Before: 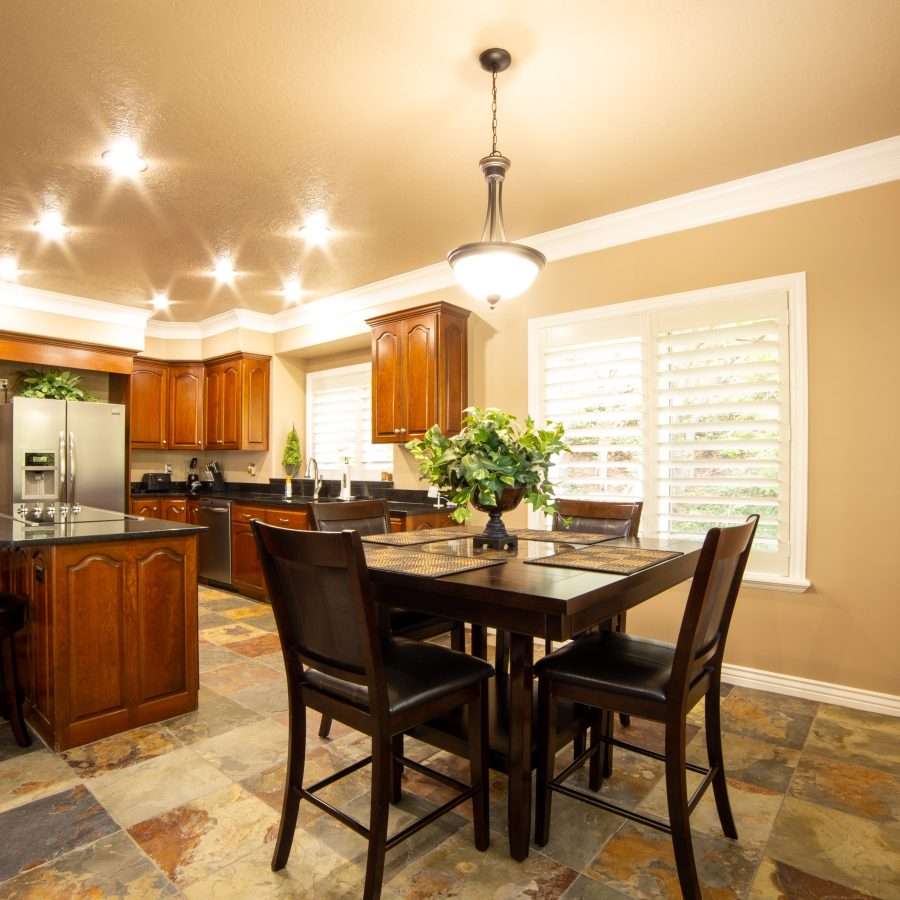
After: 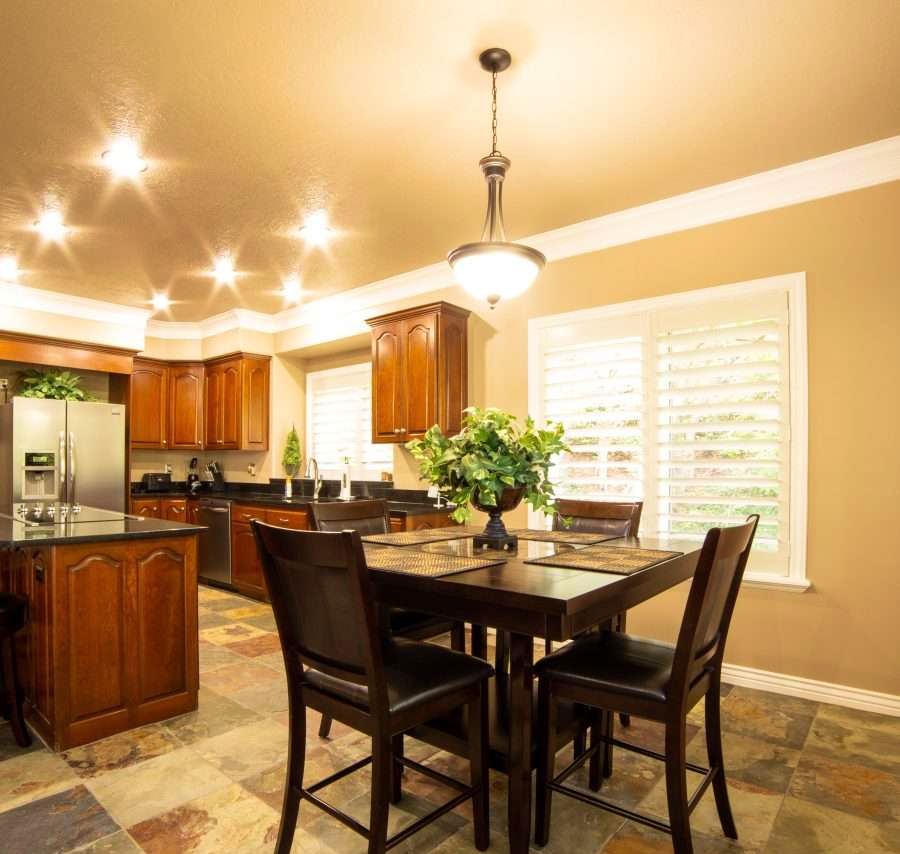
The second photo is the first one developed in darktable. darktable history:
crop and rotate: top 0.011%, bottom 5.068%
velvia: strength 39.49%
